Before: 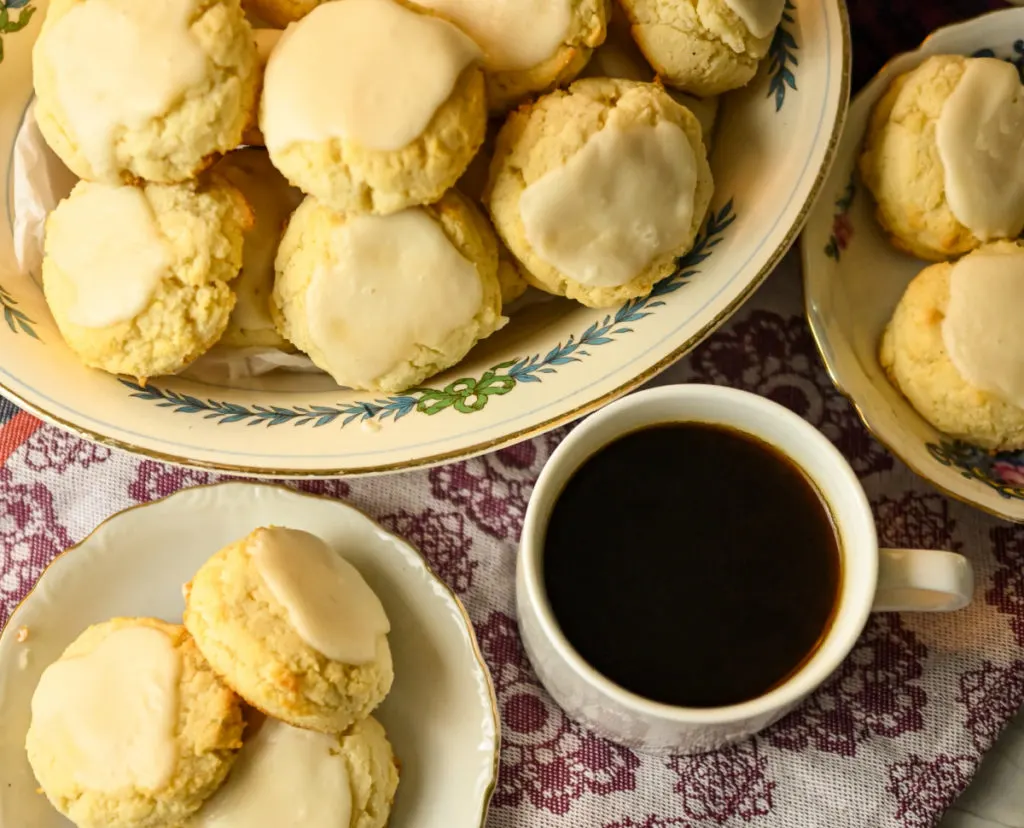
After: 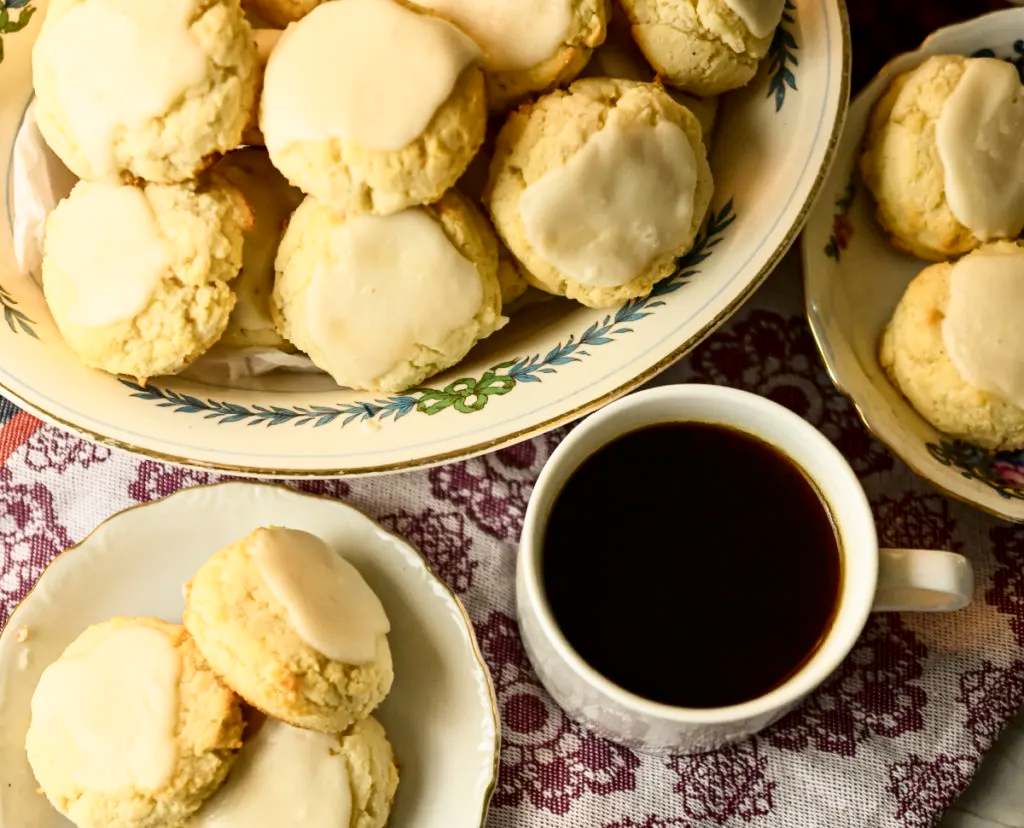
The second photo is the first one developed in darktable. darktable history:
shadows and highlights: shadows -62.79, white point adjustment -5.12, highlights 61.26
